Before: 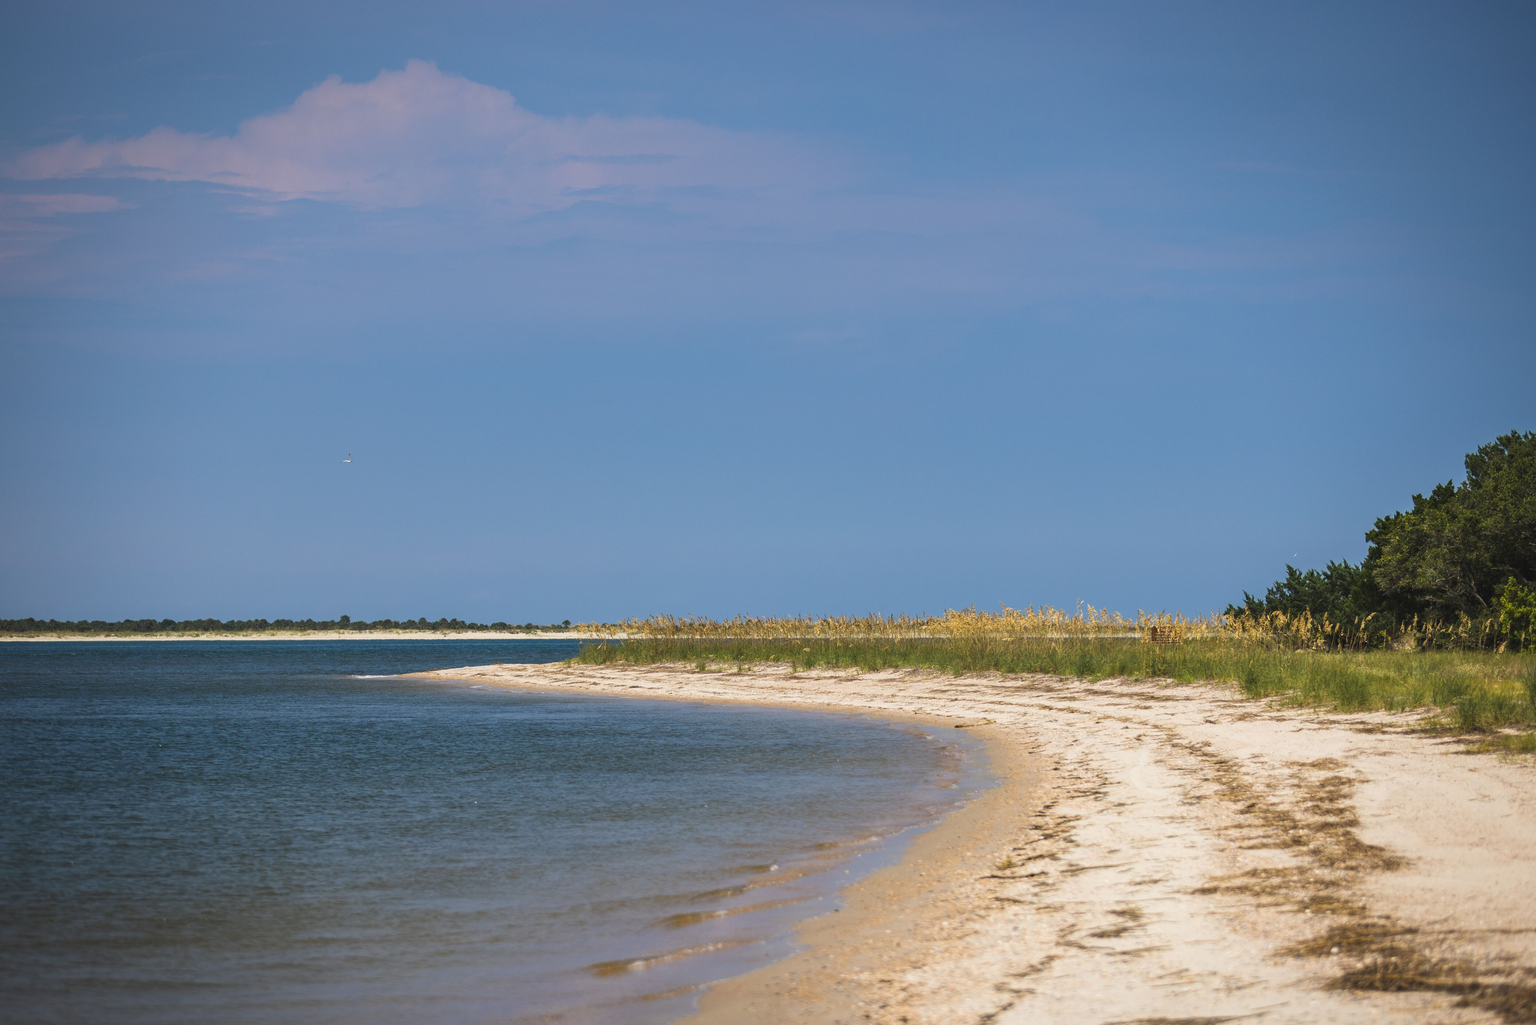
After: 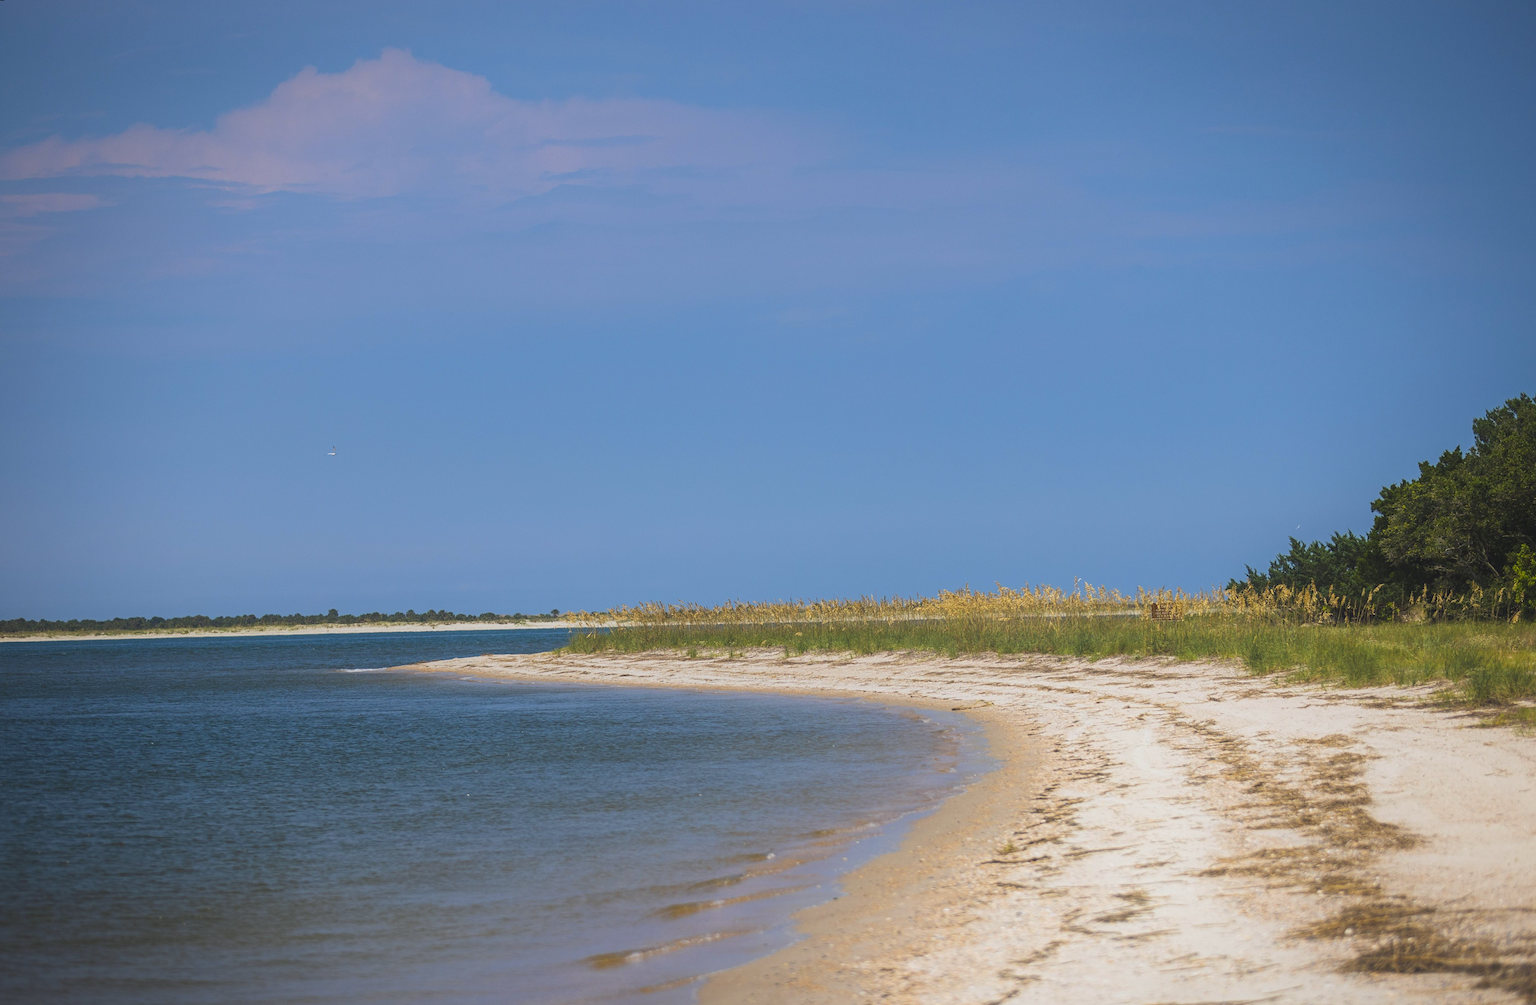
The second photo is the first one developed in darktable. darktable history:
white balance: red 0.974, blue 1.044
rotate and perspective: rotation -1.32°, lens shift (horizontal) -0.031, crop left 0.015, crop right 0.985, crop top 0.047, crop bottom 0.982
contrast equalizer: y [[0.439, 0.44, 0.442, 0.457, 0.493, 0.498], [0.5 ×6], [0.5 ×6], [0 ×6], [0 ×6]]
